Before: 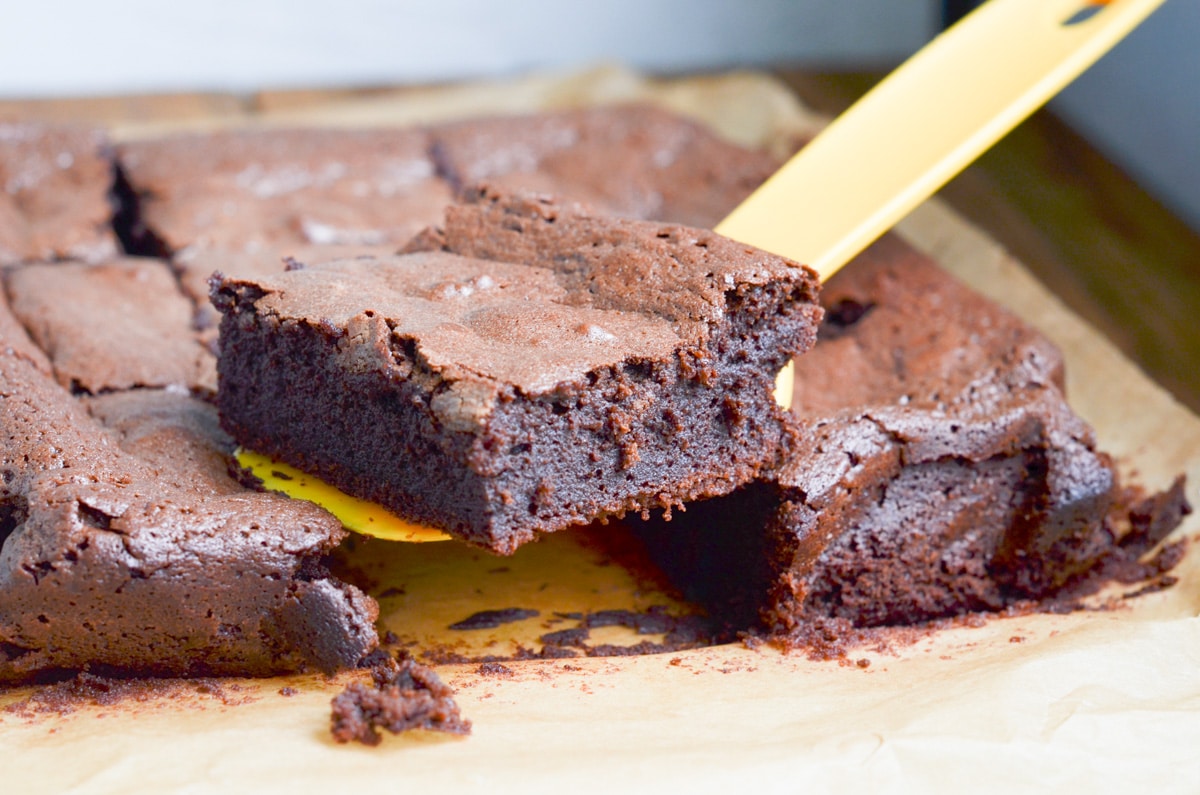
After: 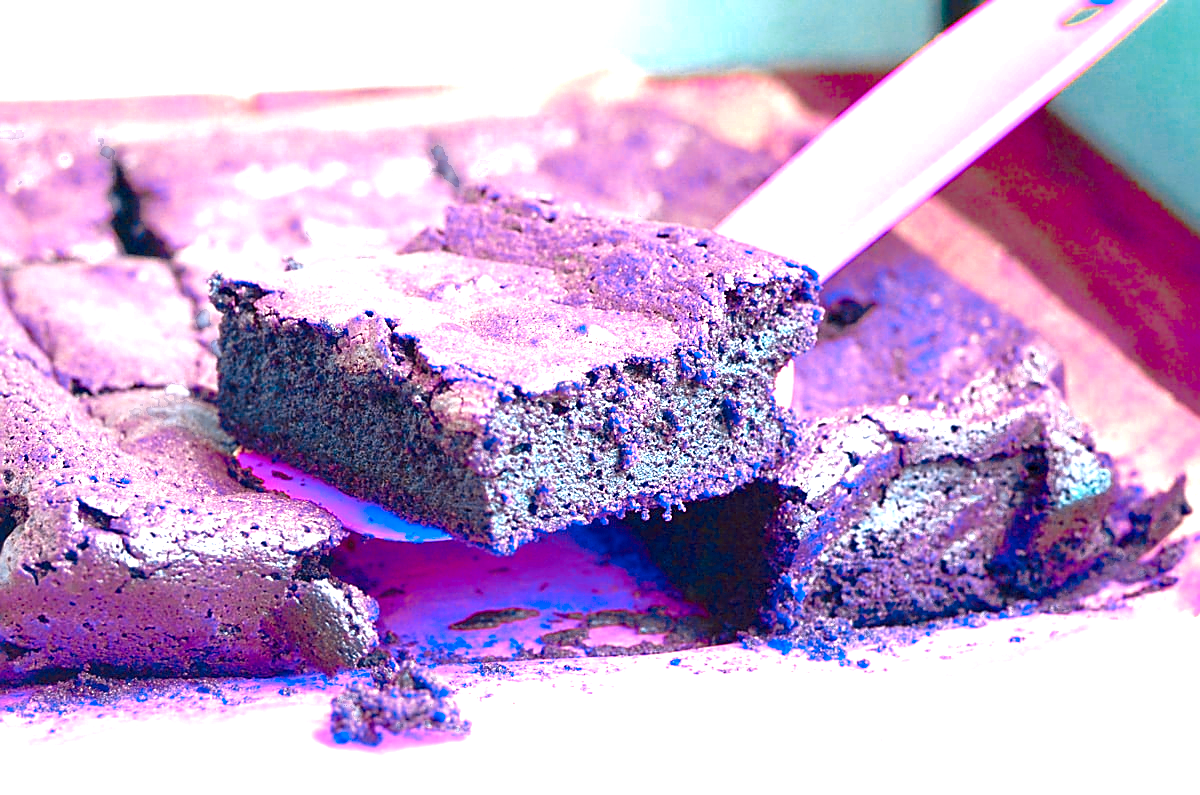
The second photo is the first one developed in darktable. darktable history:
sharpen: radius 1.415, amount 1.235, threshold 0.659
color zones: curves: ch0 [(0.826, 0.353)]; ch1 [(0.242, 0.647) (0.889, 0.342)]; ch2 [(0.246, 0.089) (0.969, 0.068)]
exposure: black level correction 0.001, exposure 1.841 EV, compensate highlight preservation false
